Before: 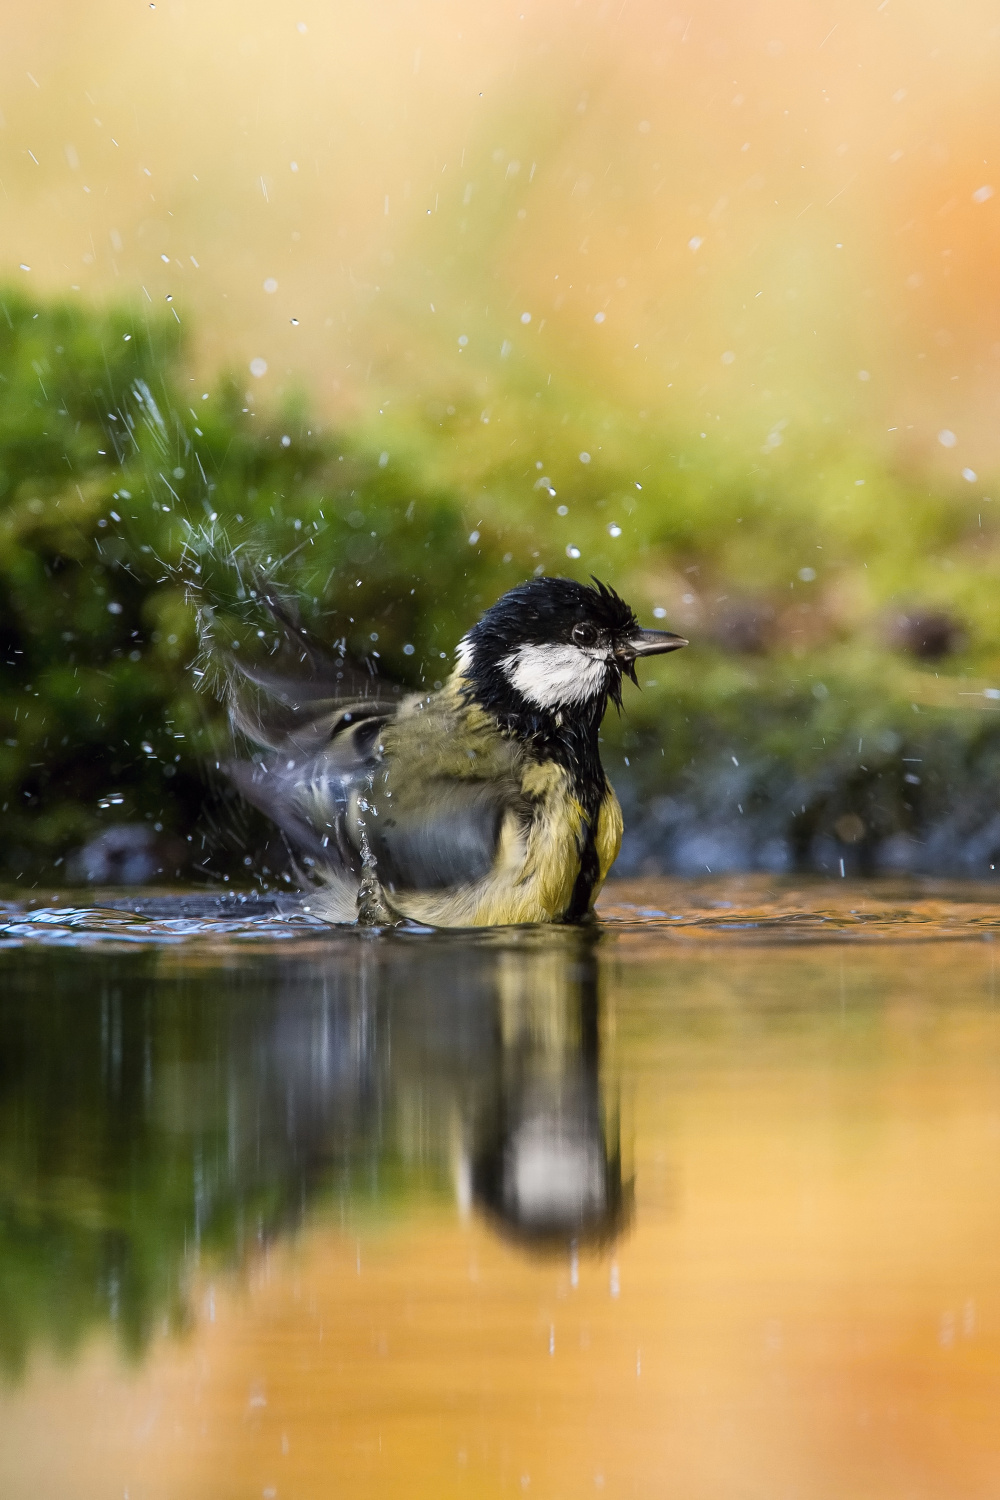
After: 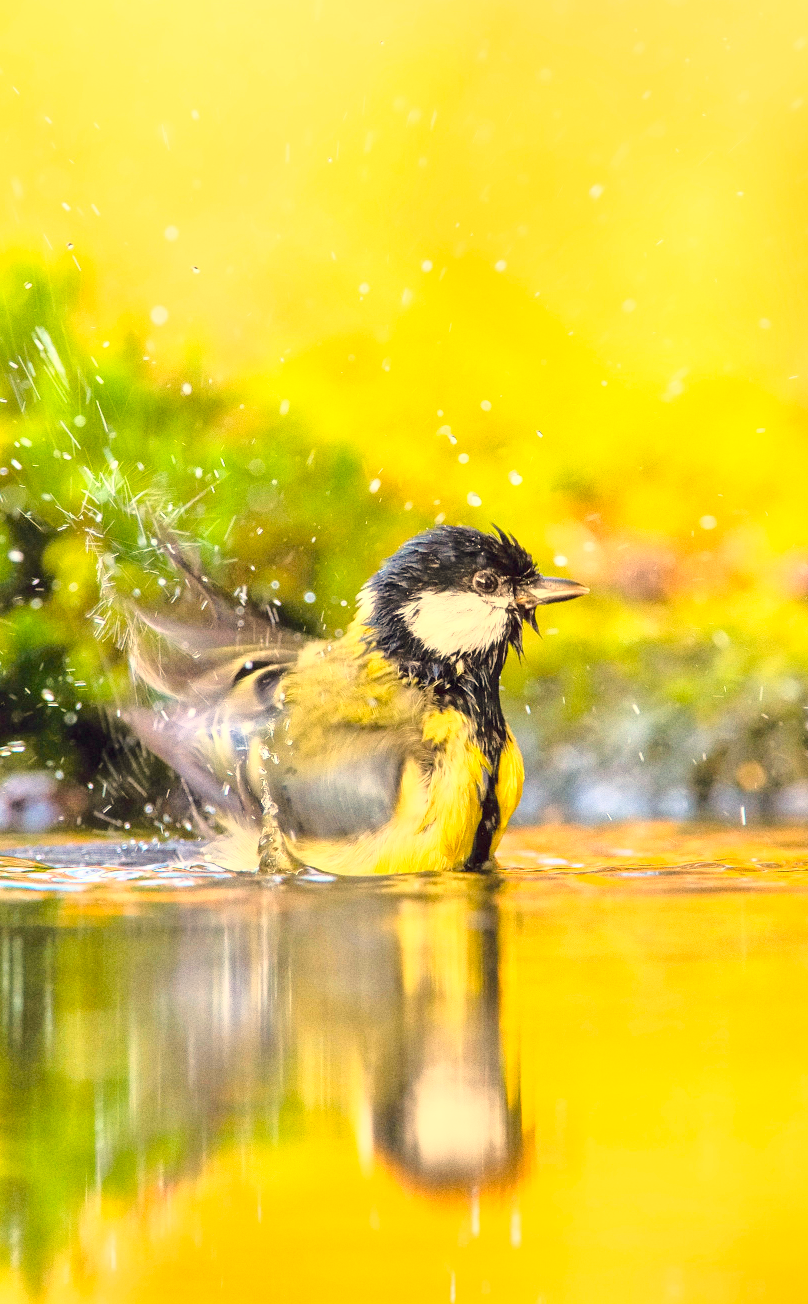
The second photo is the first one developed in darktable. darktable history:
exposure: black level correction 0, exposure 0.5 EV, compensate exposure bias true, compensate highlight preservation false
crop: left 9.929%, top 3.475%, right 9.188%, bottom 9.529%
white balance: red 1.138, green 0.996, blue 0.812
color balance rgb: perceptual saturation grading › global saturation 20%, global vibrance 20%
tone equalizer: -8 EV 2 EV, -7 EV 2 EV, -6 EV 2 EV, -5 EV 2 EV, -4 EV 2 EV, -3 EV 1.5 EV, -2 EV 1 EV, -1 EV 0.5 EV
base curve: curves: ch0 [(0, 0) (0.028, 0.03) (0.121, 0.232) (0.46, 0.748) (0.859, 0.968) (1, 1)]
grain: coarseness 0.09 ISO
